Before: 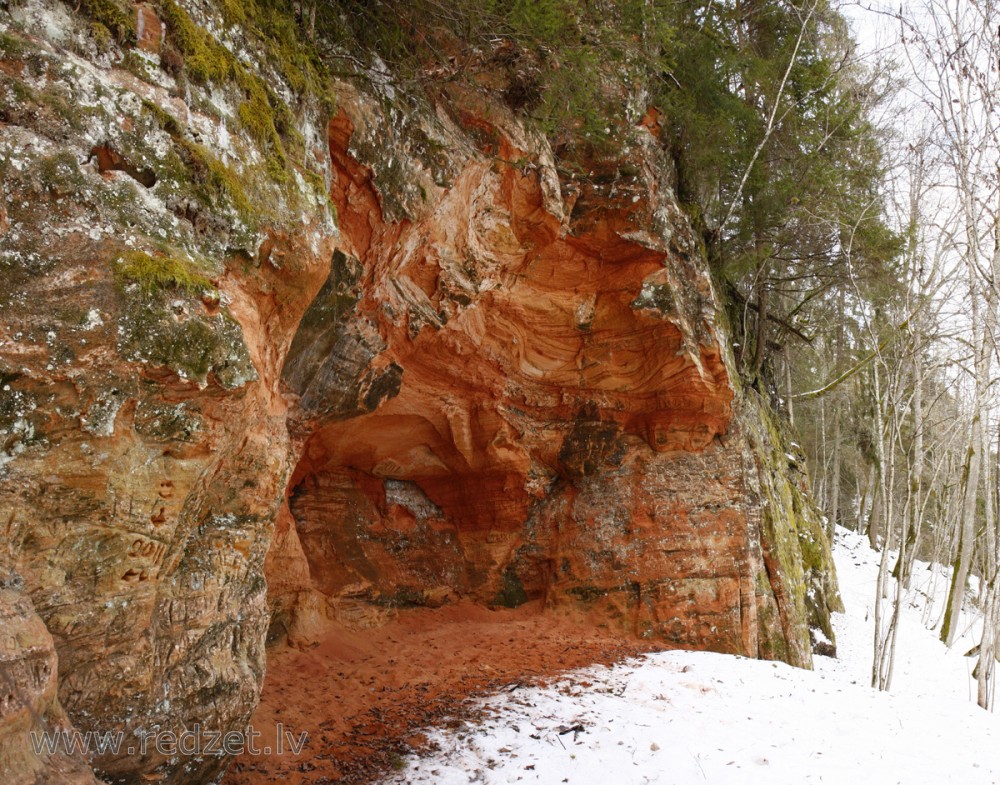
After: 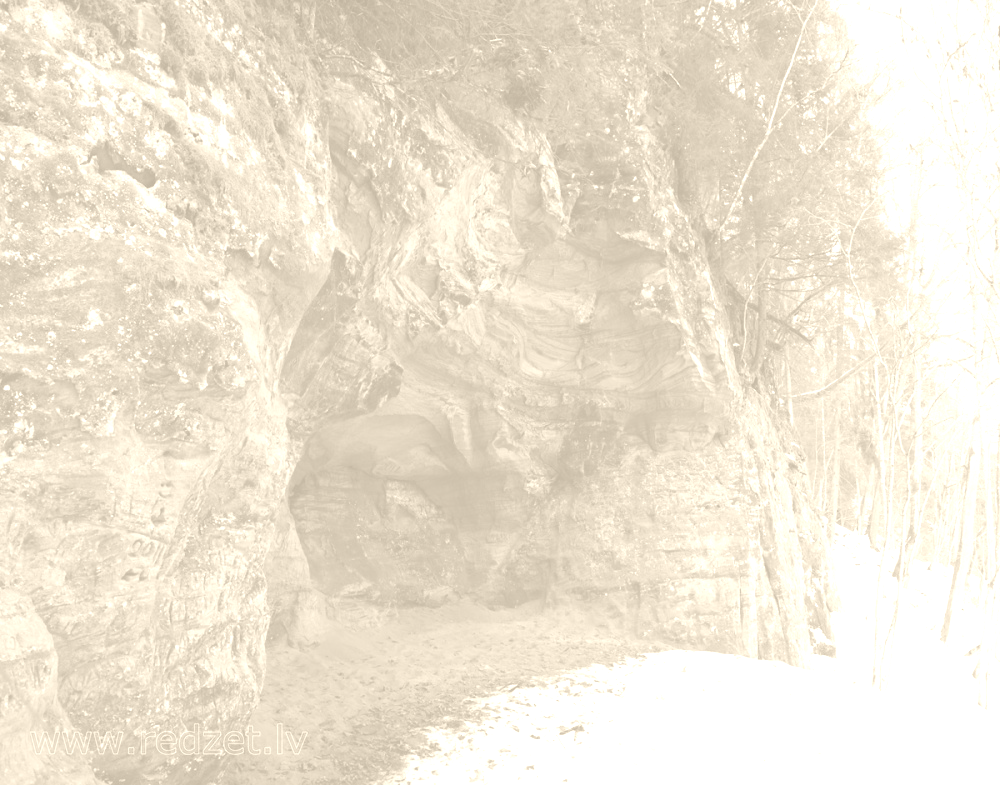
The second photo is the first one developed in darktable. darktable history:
local contrast: detail 70%
exposure: black level correction 0, exposure 0.5 EV, compensate highlight preservation false
color balance rgb: perceptual saturation grading › global saturation 20%, perceptual saturation grading › highlights -25%, perceptual saturation grading › shadows 25%
colorize: hue 36°, saturation 71%, lightness 80.79%
white balance: emerald 1
contrast brightness saturation: brightness -0.09
